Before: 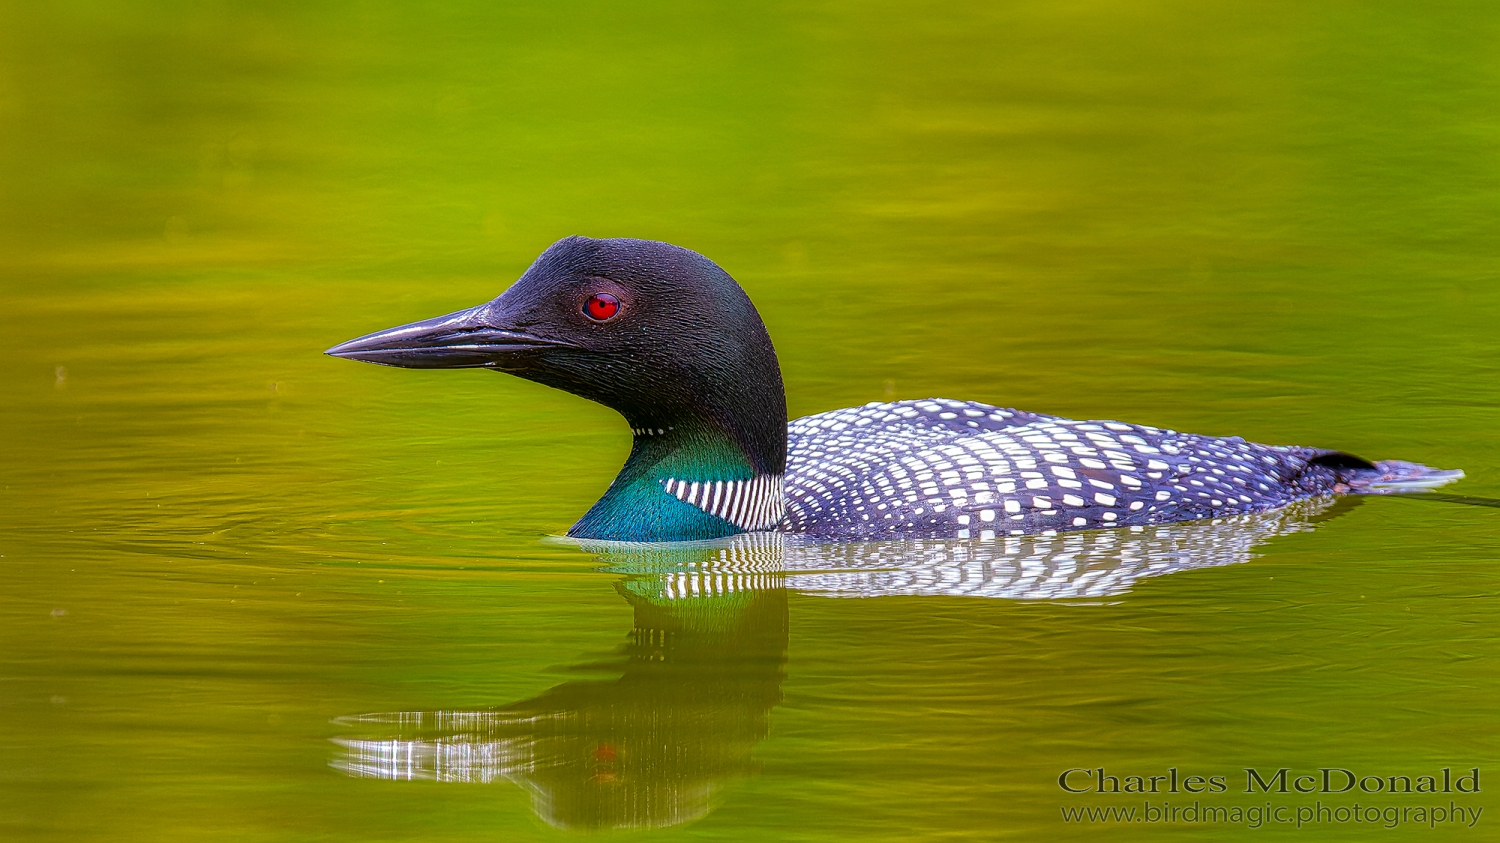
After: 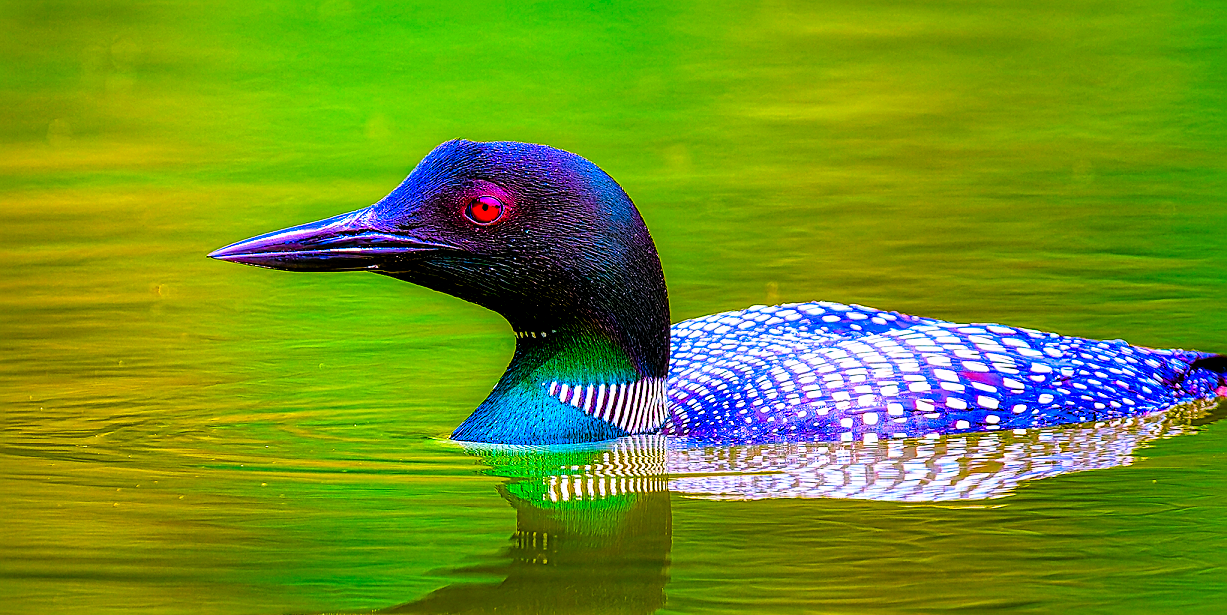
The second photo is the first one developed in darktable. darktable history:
crop: left 7.846%, top 11.599%, right 10.288%, bottom 15.445%
contrast brightness saturation: contrast 0.05, brightness 0.063, saturation 0.007
color balance rgb: shadows lift › chroma 2.041%, shadows lift › hue 217.01°, linear chroma grading › global chroma 9.966%, perceptual saturation grading › global saturation 14.445%, perceptual saturation grading › highlights -30.538%, perceptual saturation grading › shadows 51.284%, global vibrance 40.581%
local contrast: mode bilateral grid, contrast 19, coarseness 49, detail 129%, midtone range 0.2
filmic rgb: black relative exposure -8.66 EV, white relative exposure 2.72 EV, target black luminance 0%, hardness 6.26, latitude 77.13%, contrast 1.328, shadows ↔ highlights balance -0.343%, color science v5 (2021), contrast in shadows safe, contrast in highlights safe
sharpen: on, module defaults
color correction: highlights a* 1.67, highlights b* -1.64, saturation 2.45
